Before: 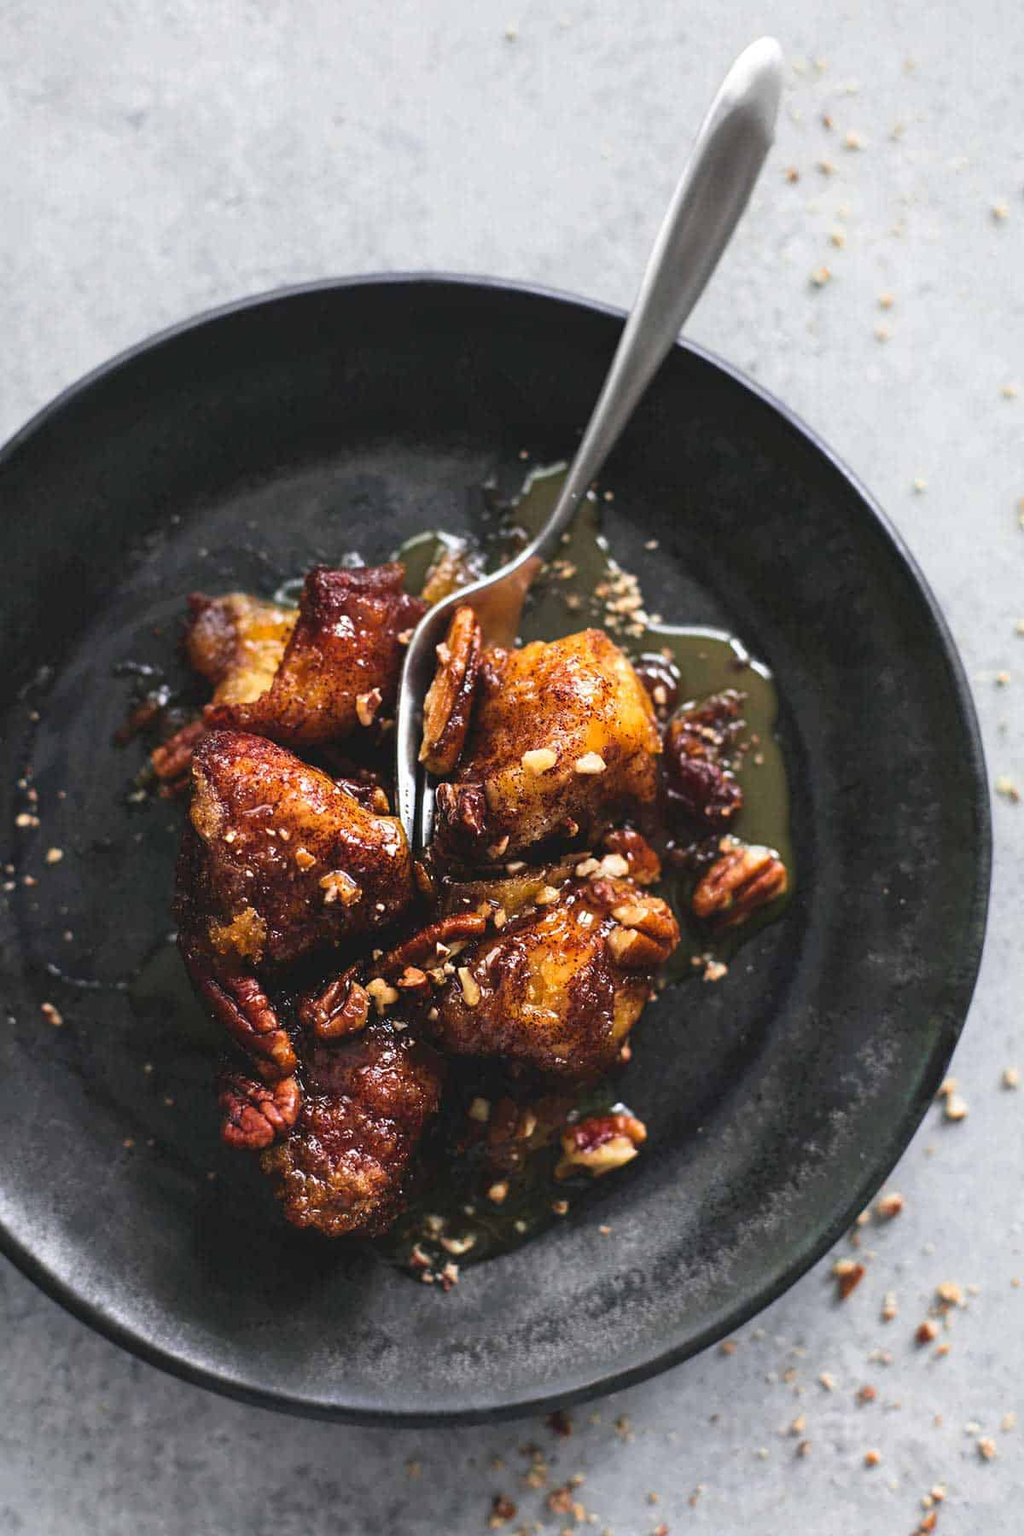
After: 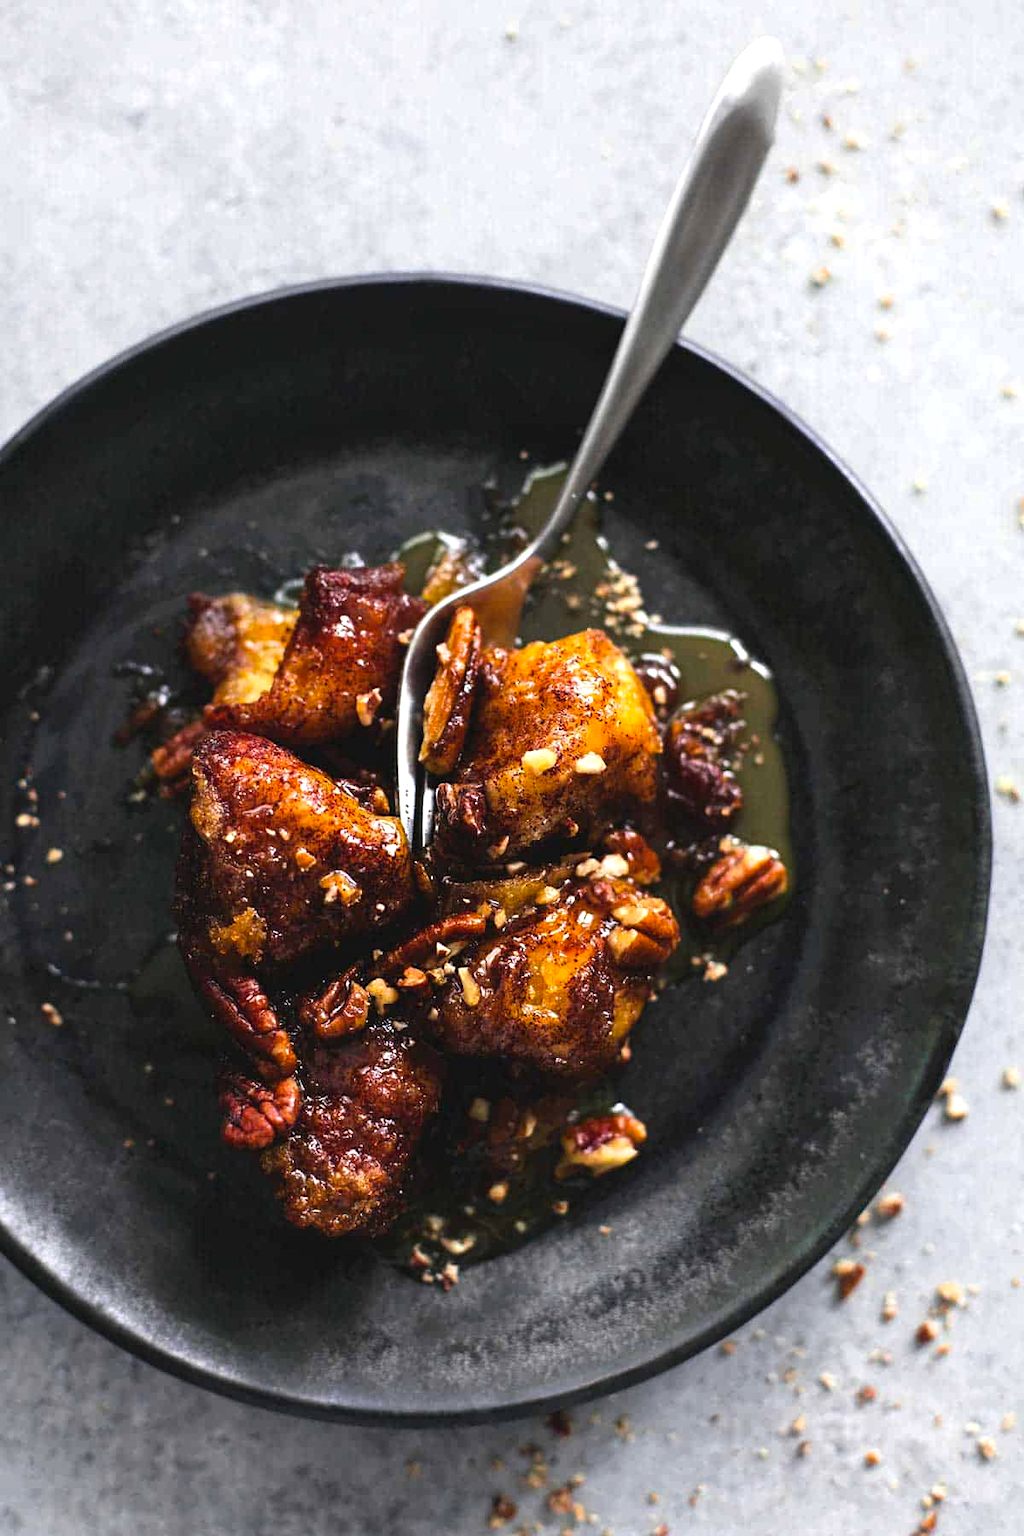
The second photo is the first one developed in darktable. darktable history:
vibrance: on, module defaults
color balance rgb: linear chroma grading › global chroma 10%, global vibrance 10%, contrast 15%, saturation formula JzAzBz (2021)
